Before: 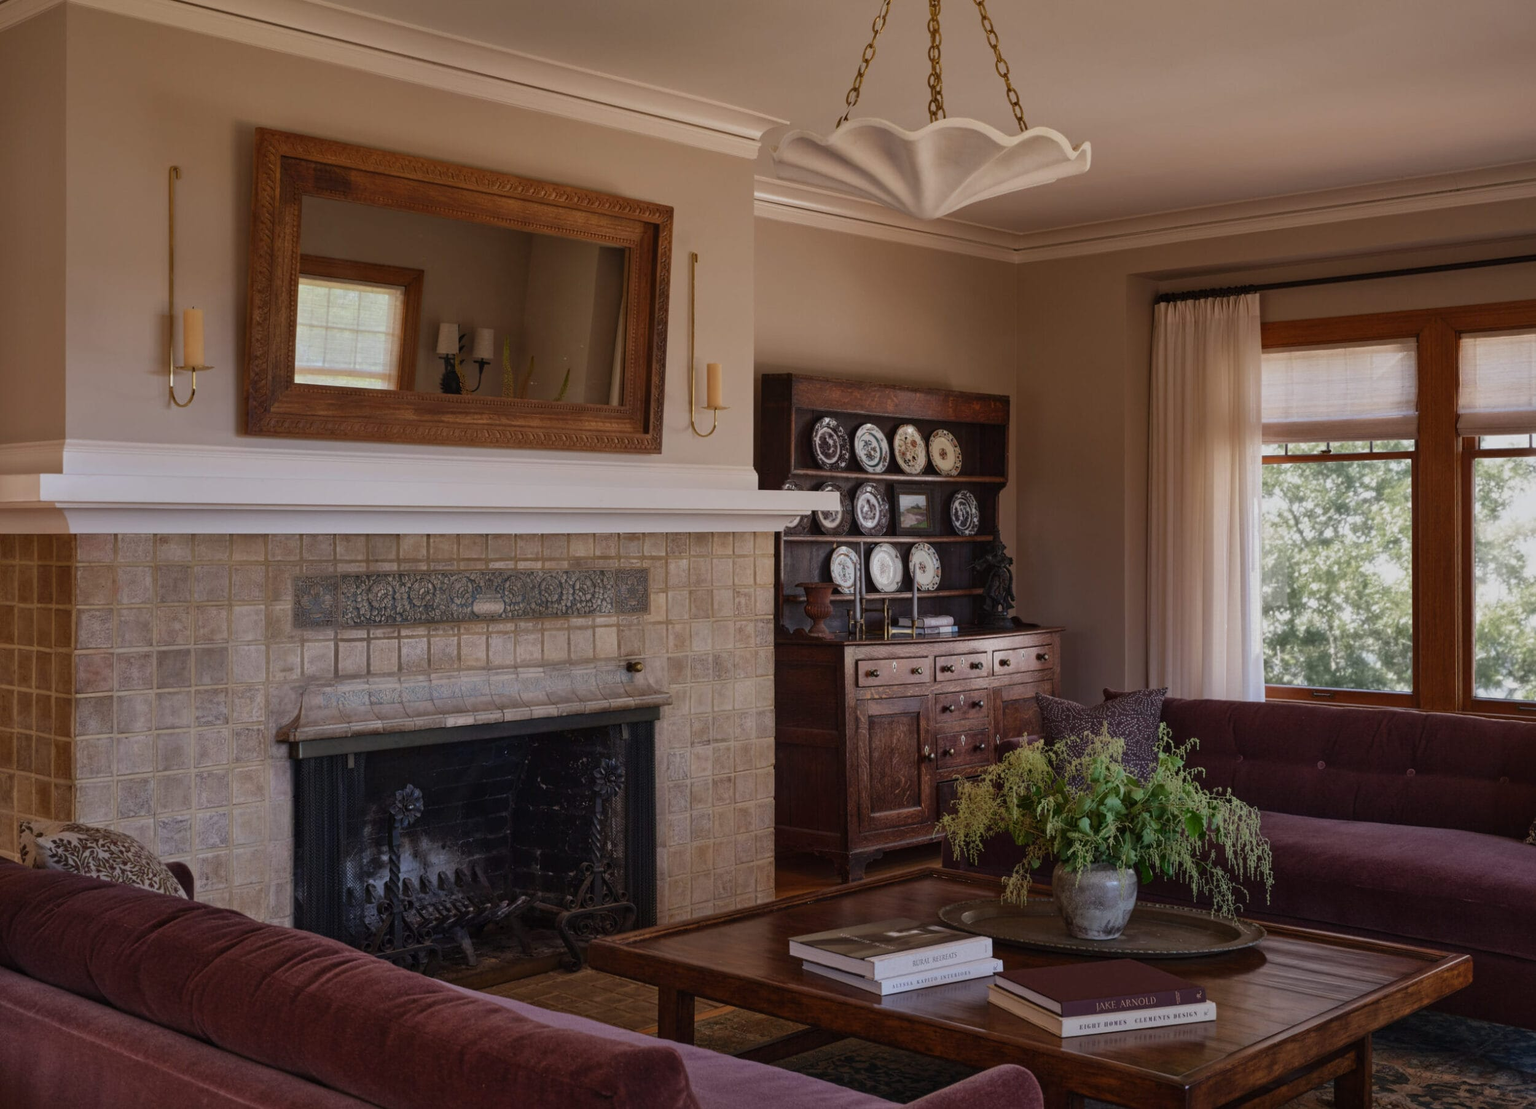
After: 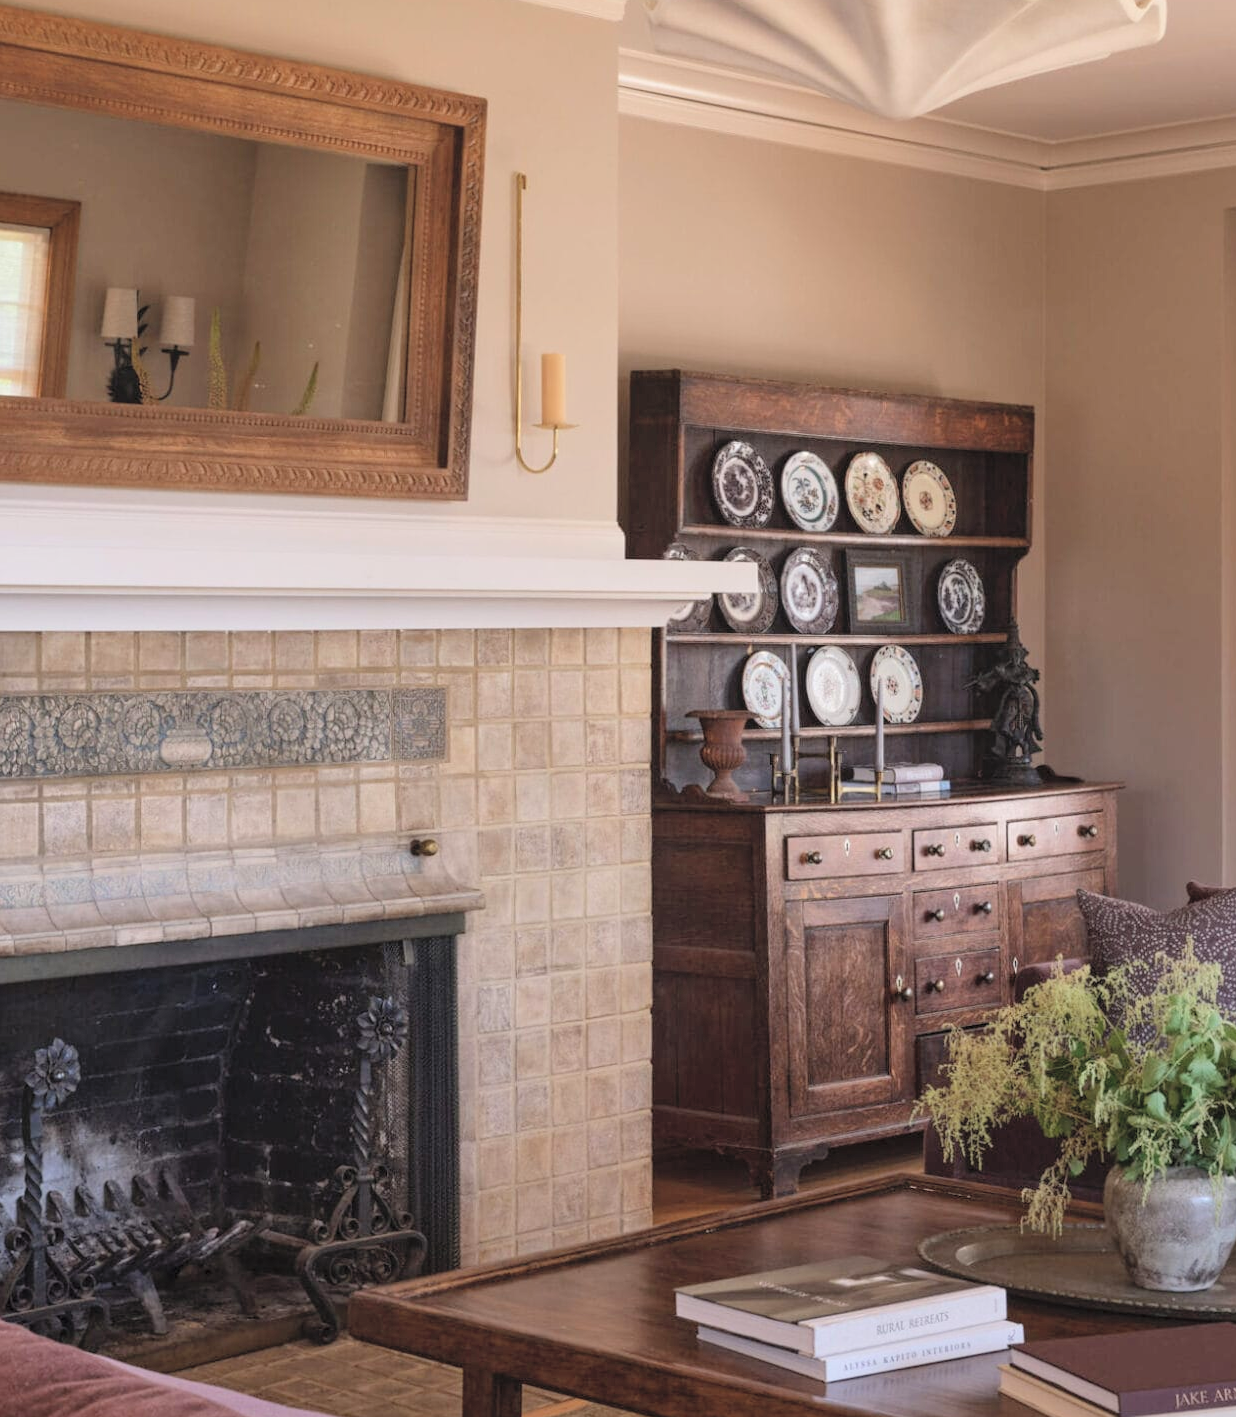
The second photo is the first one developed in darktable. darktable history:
crop and rotate: angle 0.02°, left 24.353%, top 13.219%, right 26.156%, bottom 8.224%
exposure: exposure 0.2 EV, compensate highlight preservation false
global tonemap: drago (0.7, 100)
